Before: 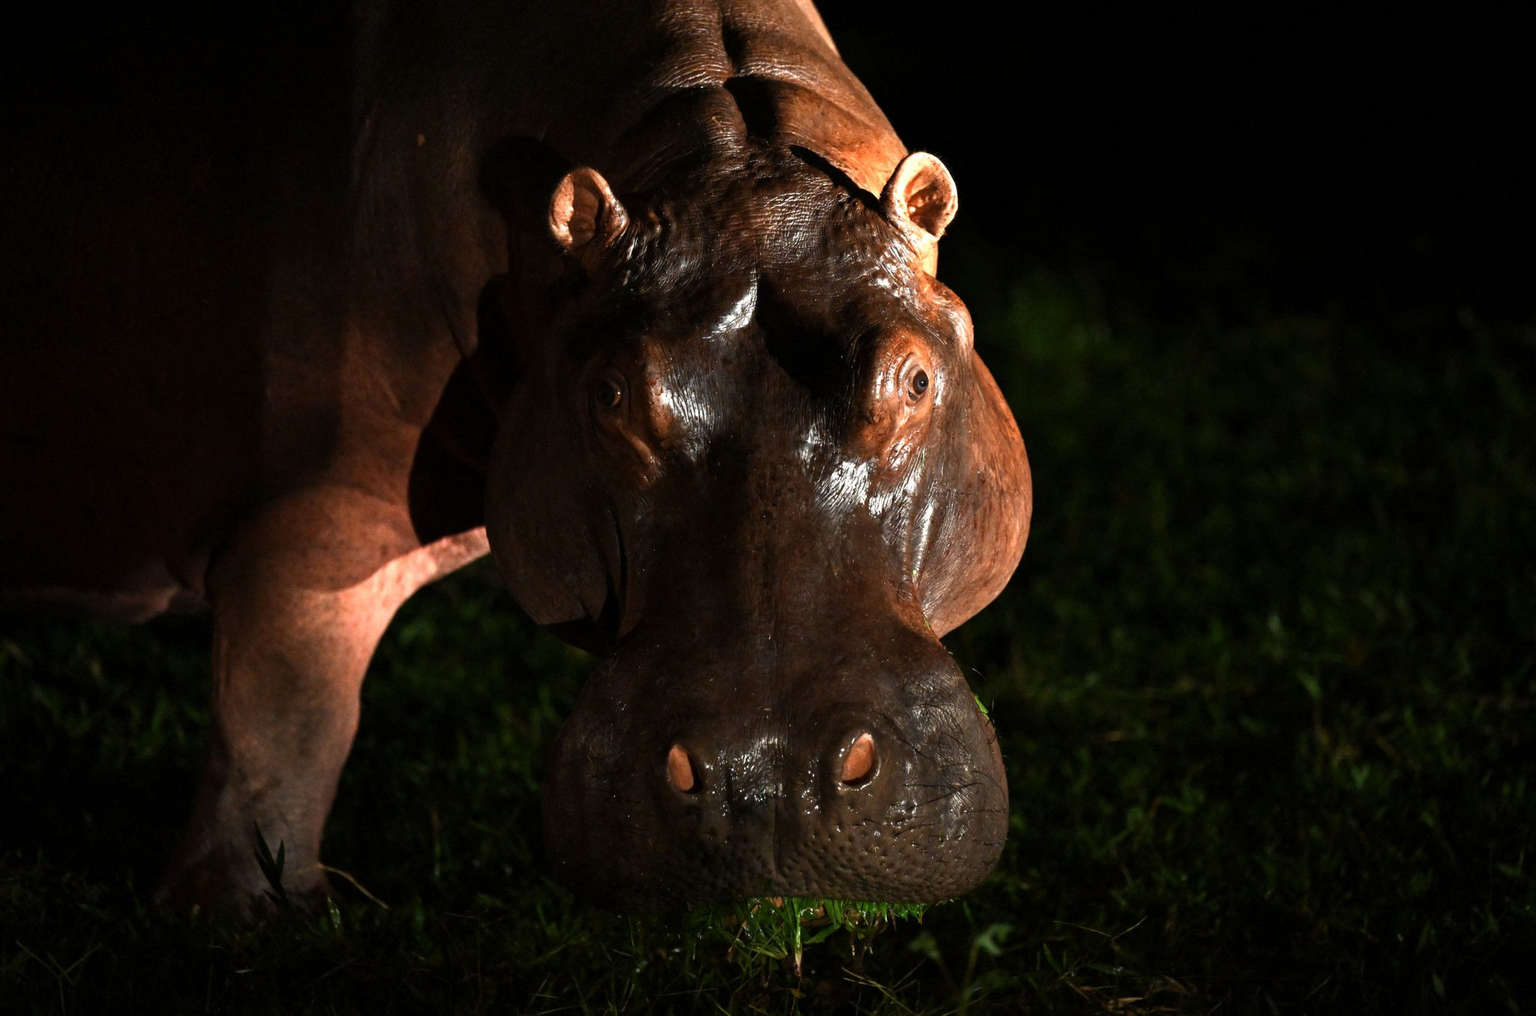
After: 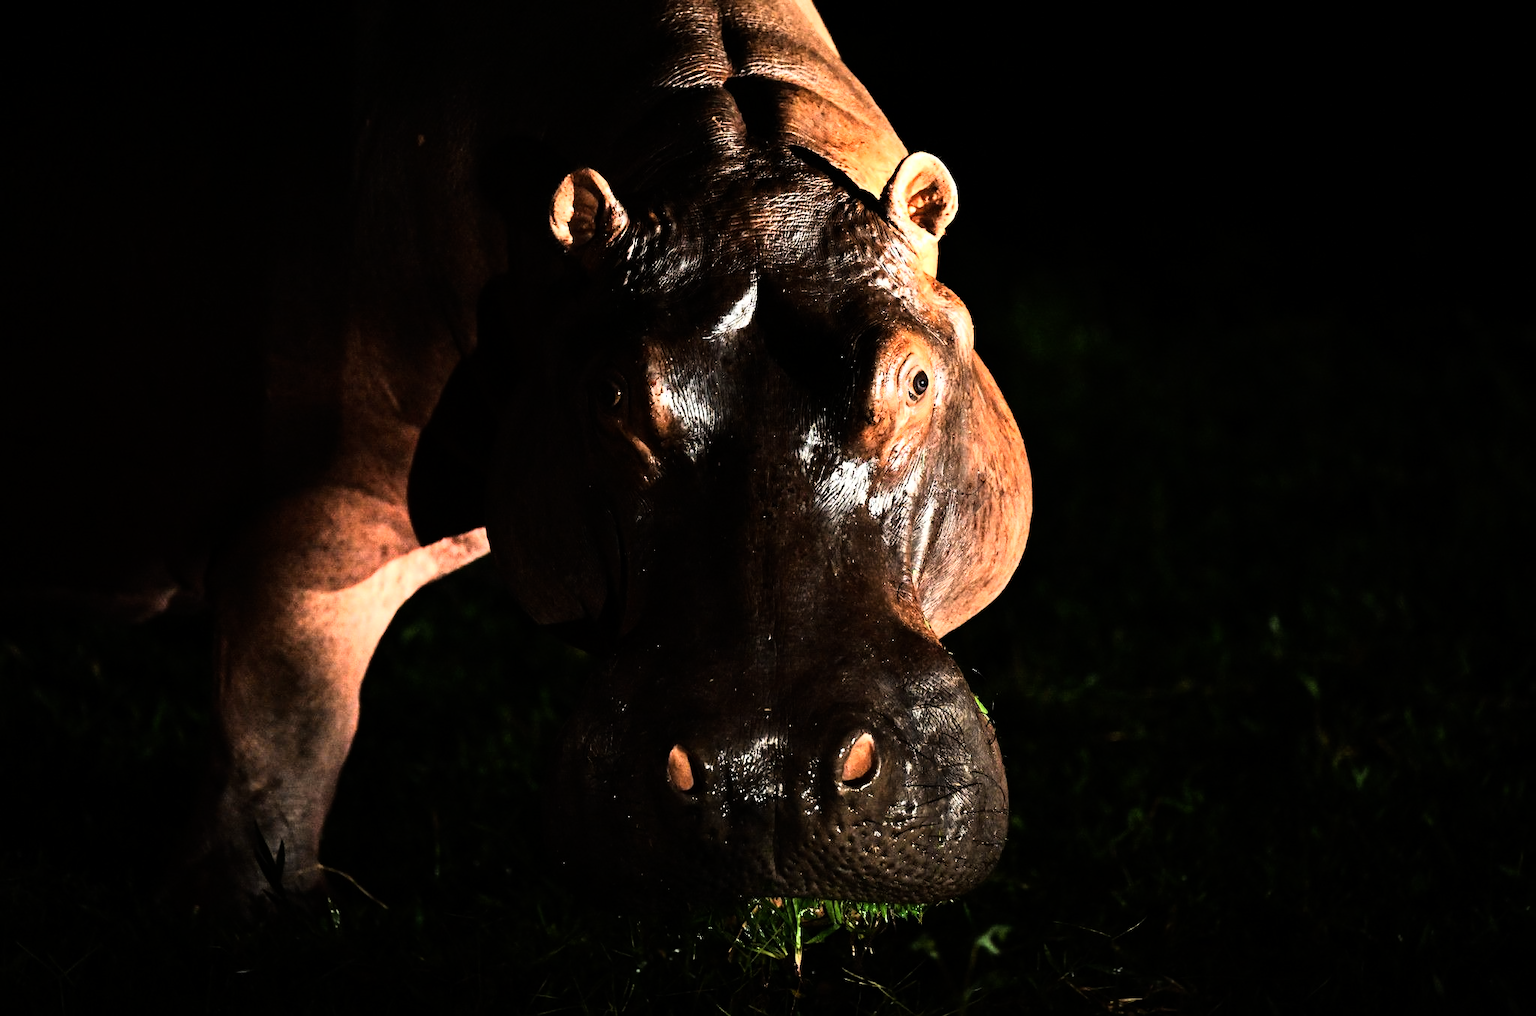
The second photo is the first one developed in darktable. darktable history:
rgb curve: curves: ch0 [(0, 0) (0.21, 0.15) (0.24, 0.21) (0.5, 0.75) (0.75, 0.96) (0.89, 0.99) (1, 1)]; ch1 [(0, 0.02) (0.21, 0.13) (0.25, 0.2) (0.5, 0.67) (0.75, 0.9) (0.89, 0.97) (1, 1)]; ch2 [(0, 0.02) (0.21, 0.13) (0.25, 0.2) (0.5, 0.67) (0.75, 0.9) (0.89, 0.97) (1, 1)], compensate middle gray true
sharpen: amount 0.2
